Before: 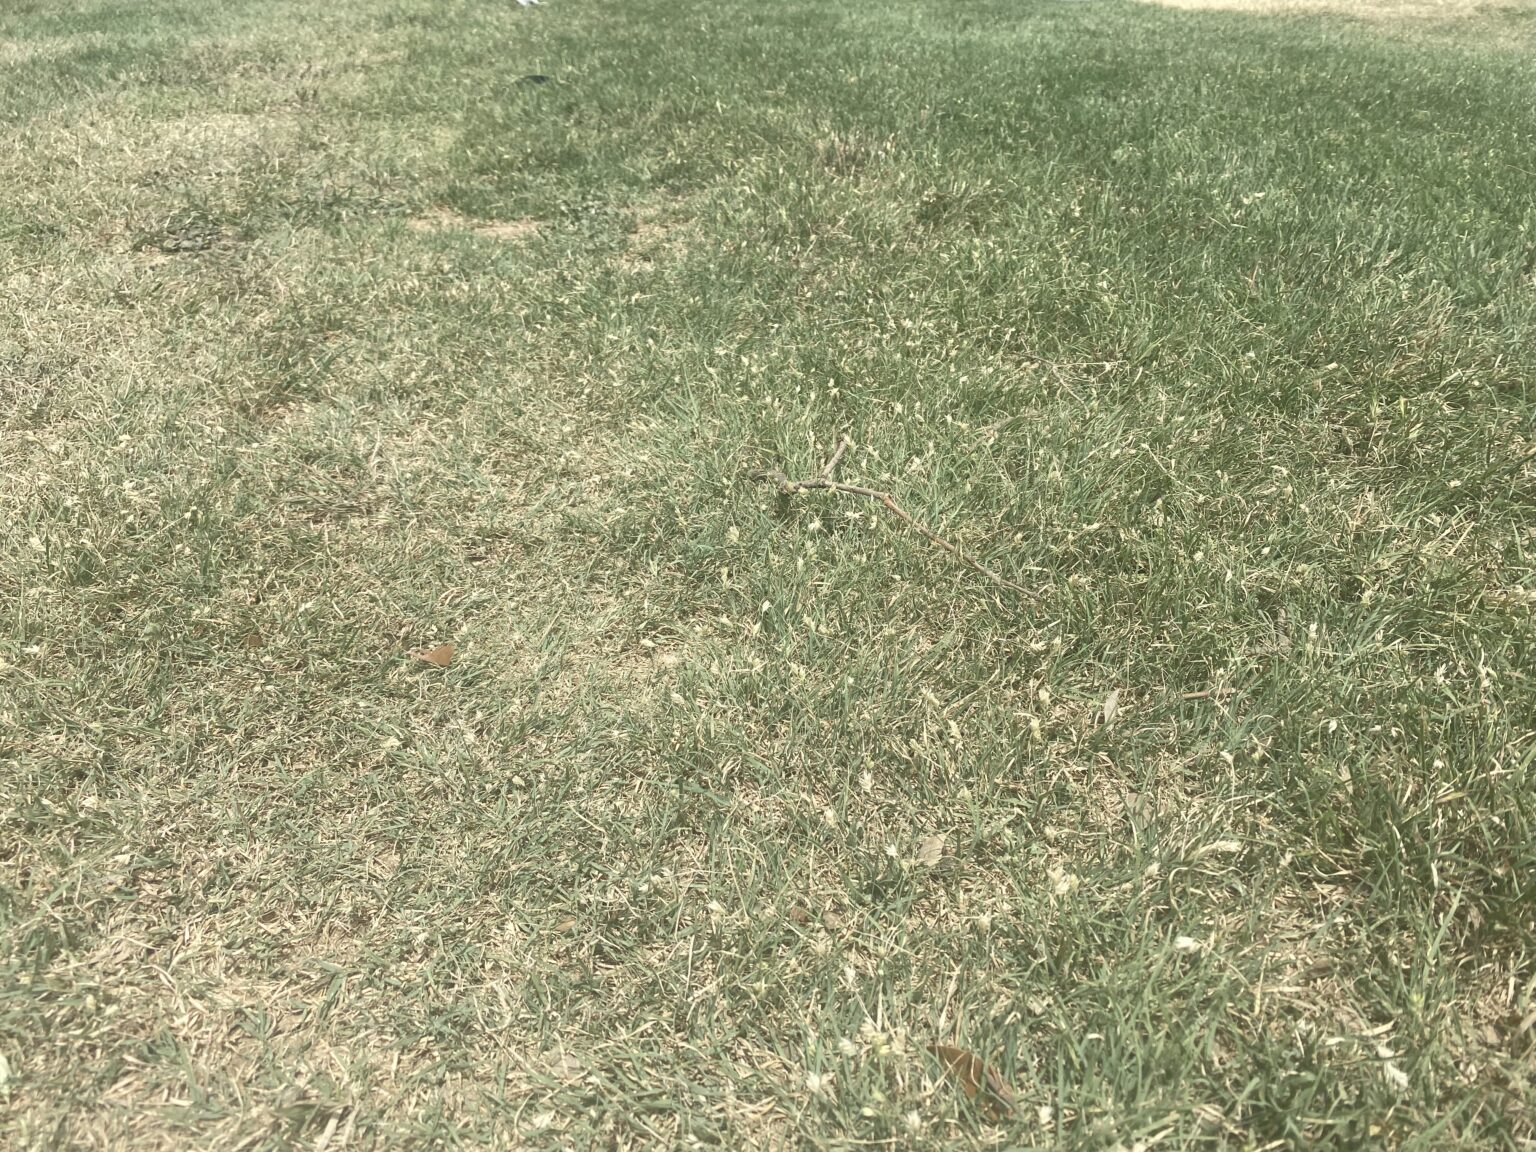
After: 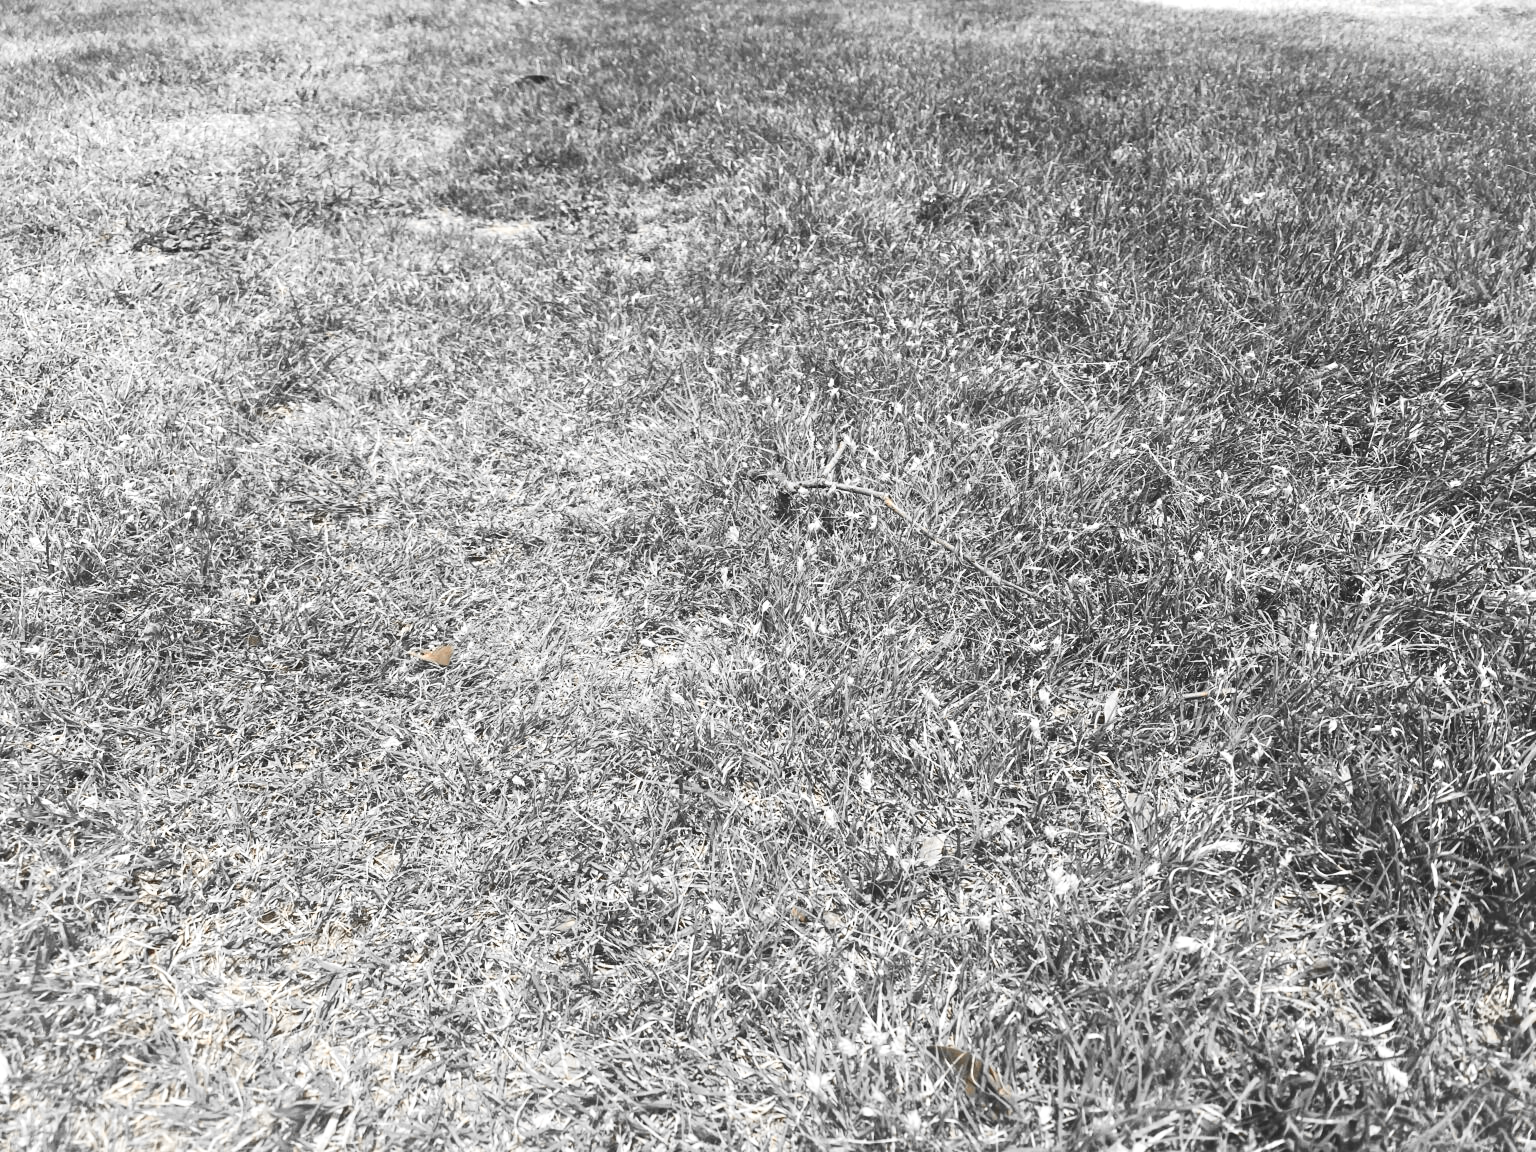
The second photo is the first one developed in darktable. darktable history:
vignetting: fall-off start 100%, brightness 0.05, saturation 0
color zones: curves: ch0 [(0, 0.65) (0.096, 0.644) (0.221, 0.539) (0.429, 0.5) (0.571, 0.5) (0.714, 0.5) (0.857, 0.5) (1, 0.65)]; ch1 [(0, 0.5) (0.143, 0.5) (0.257, -0.002) (0.429, 0.04) (0.571, -0.001) (0.714, -0.015) (0.857, 0.024) (1, 0.5)]
contrast brightness saturation: contrast 0.32, brightness -0.08, saturation 0.17
